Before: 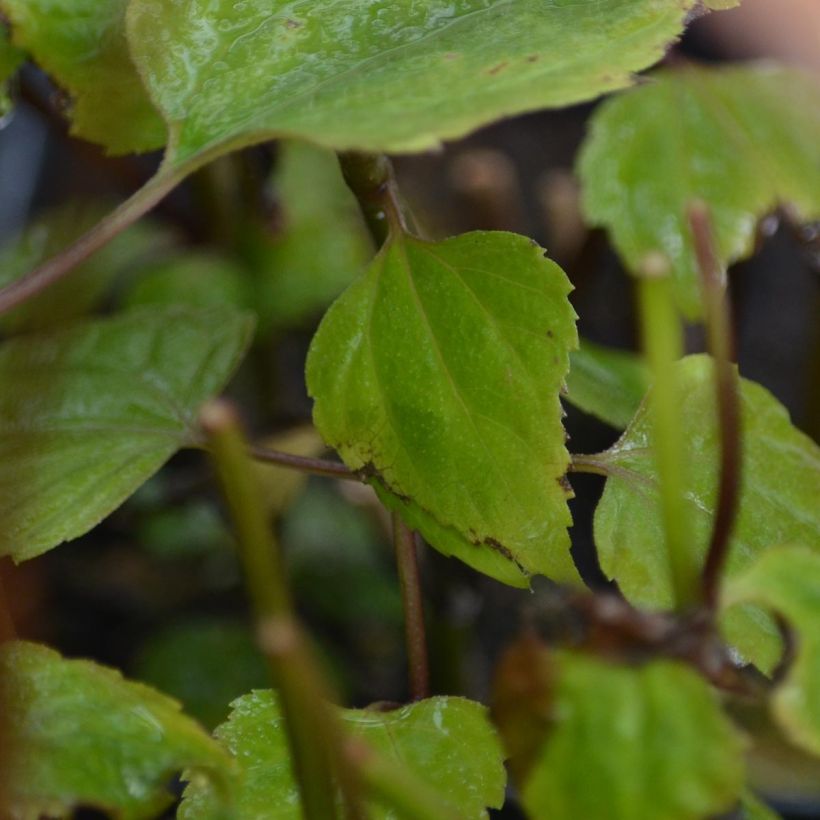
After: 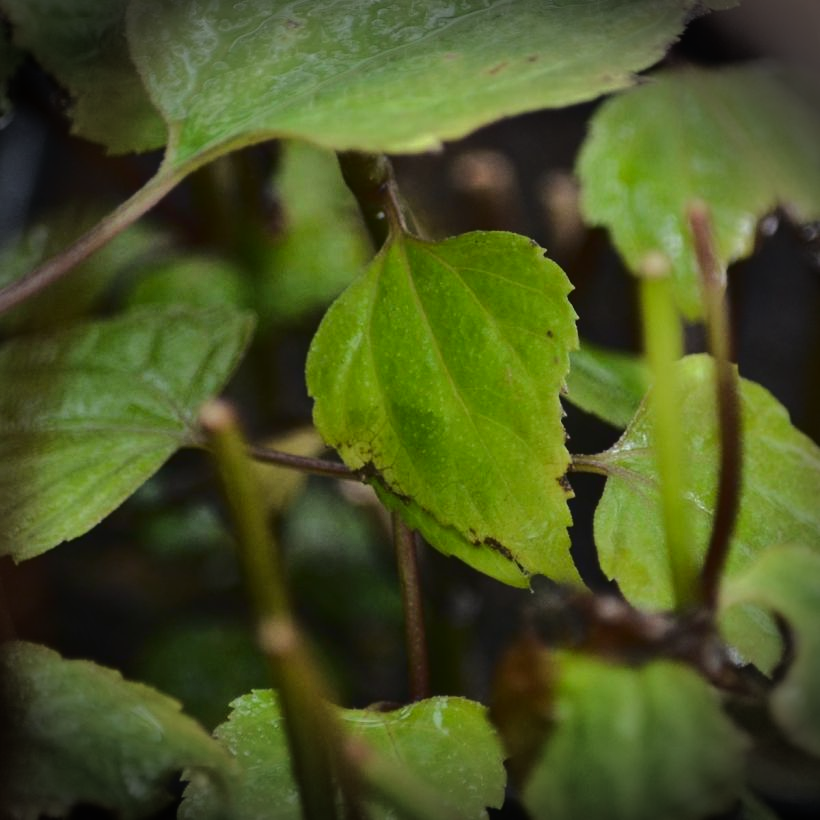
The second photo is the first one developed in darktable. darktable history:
exposure: exposure -0.059 EV, compensate highlight preservation false
tone curve: curves: ch0 [(0, 0.039) (0.194, 0.159) (0.469, 0.544) (0.693, 0.77) (0.751, 0.871) (1, 1)]; ch1 [(0, 0) (0.508, 0.506) (0.547, 0.563) (0.592, 0.631) (0.715, 0.706) (1, 1)]; ch2 [(0, 0) (0.243, 0.175) (0.362, 0.301) (0.492, 0.515) (0.544, 0.557) (0.595, 0.612) (0.631, 0.641) (1, 1)], color space Lab, linked channels, preserve colors none
local contrast: highlights 103%, shadows 102%, detail 119%, midtone range 0.2
vignetting: fall-off start 88.55%, fall-off radius 43.65%, brightness -0.872, width/height ratio 1.16
